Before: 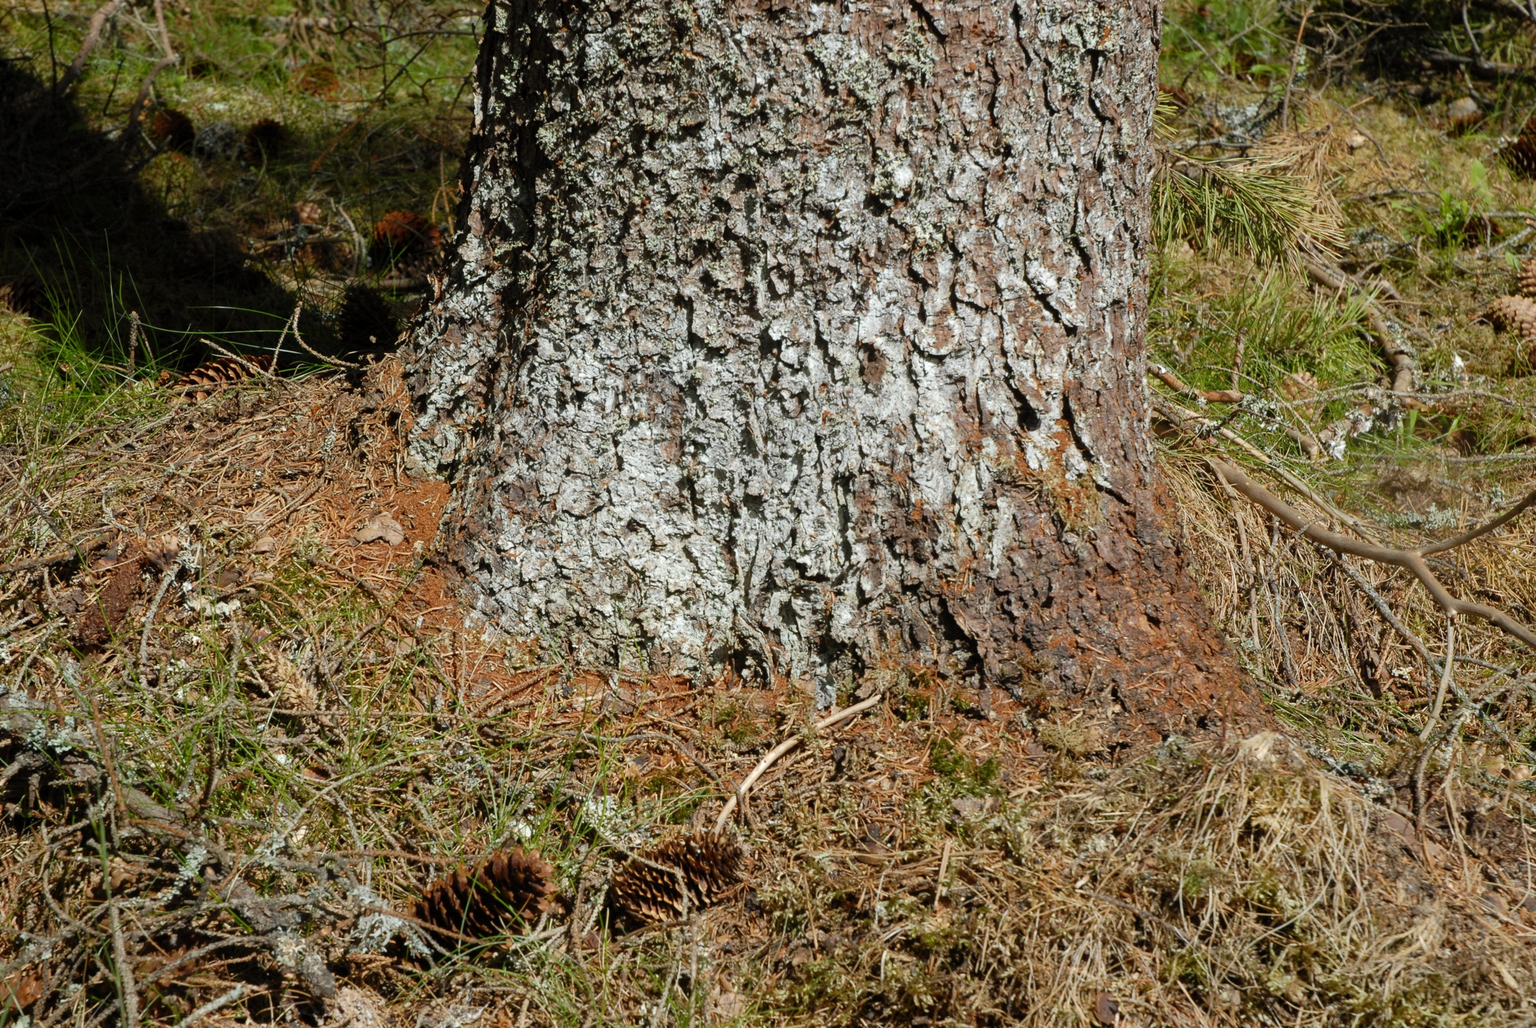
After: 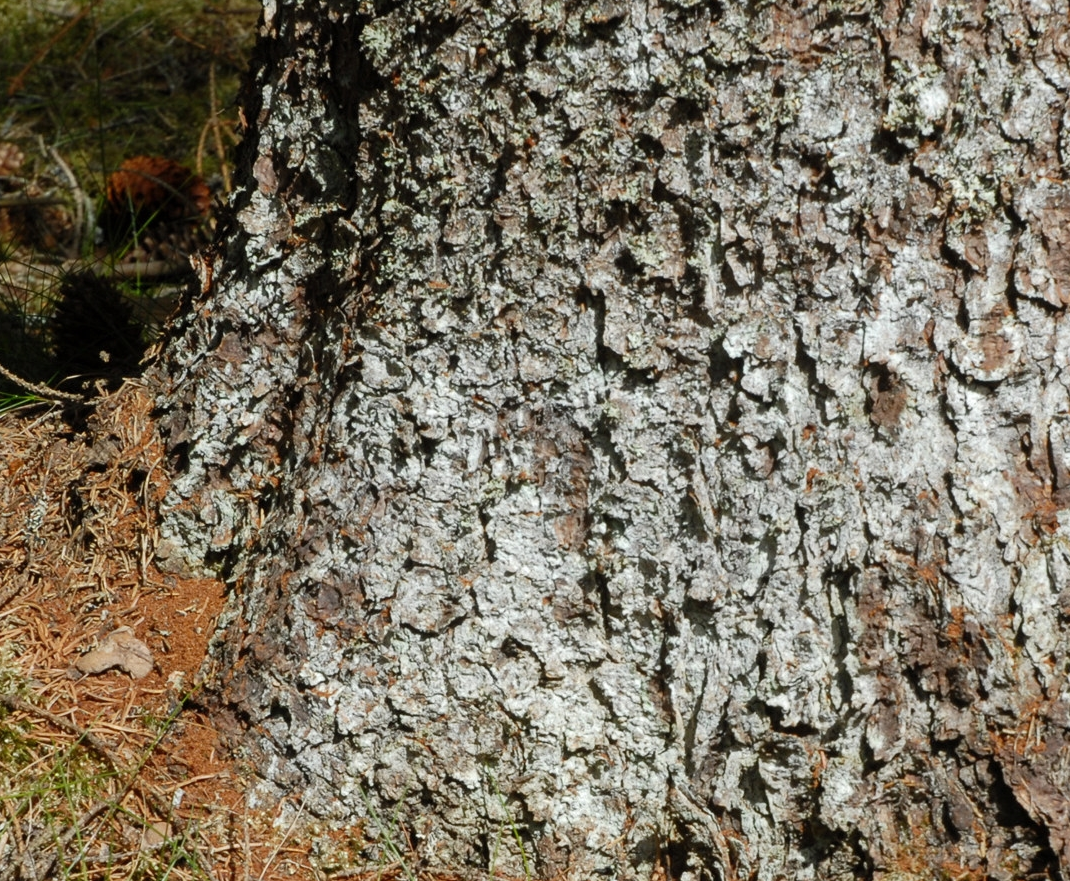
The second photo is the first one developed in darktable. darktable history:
crop: left 19.941%, top 10.856%, right 35.47%, bottom 34.28%
